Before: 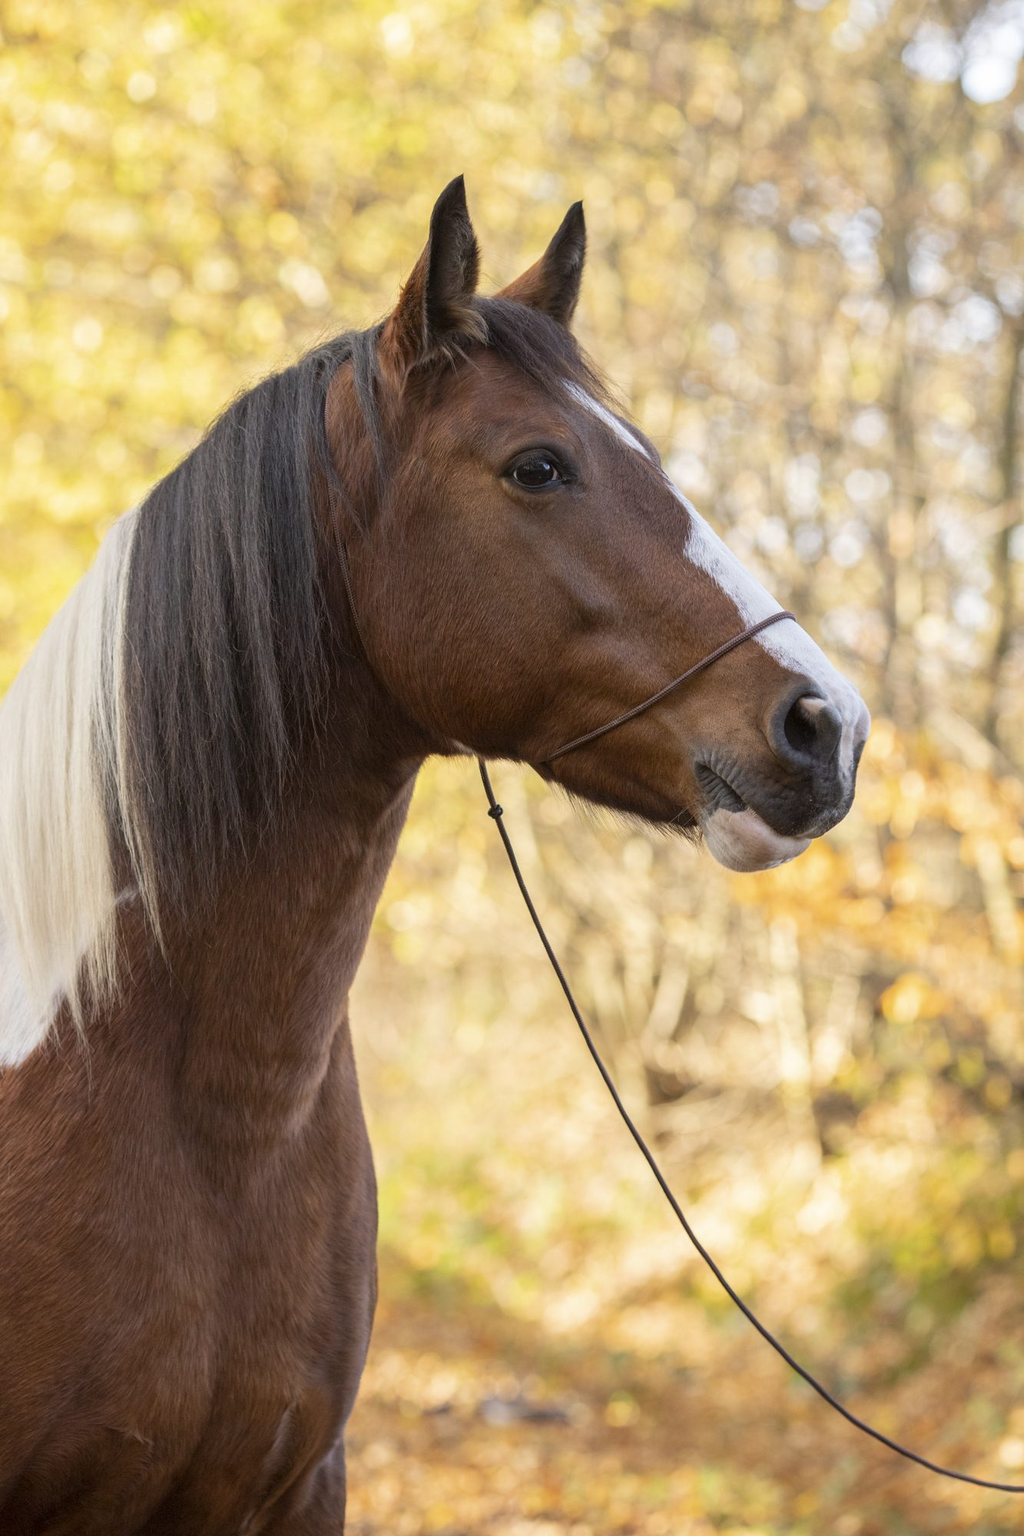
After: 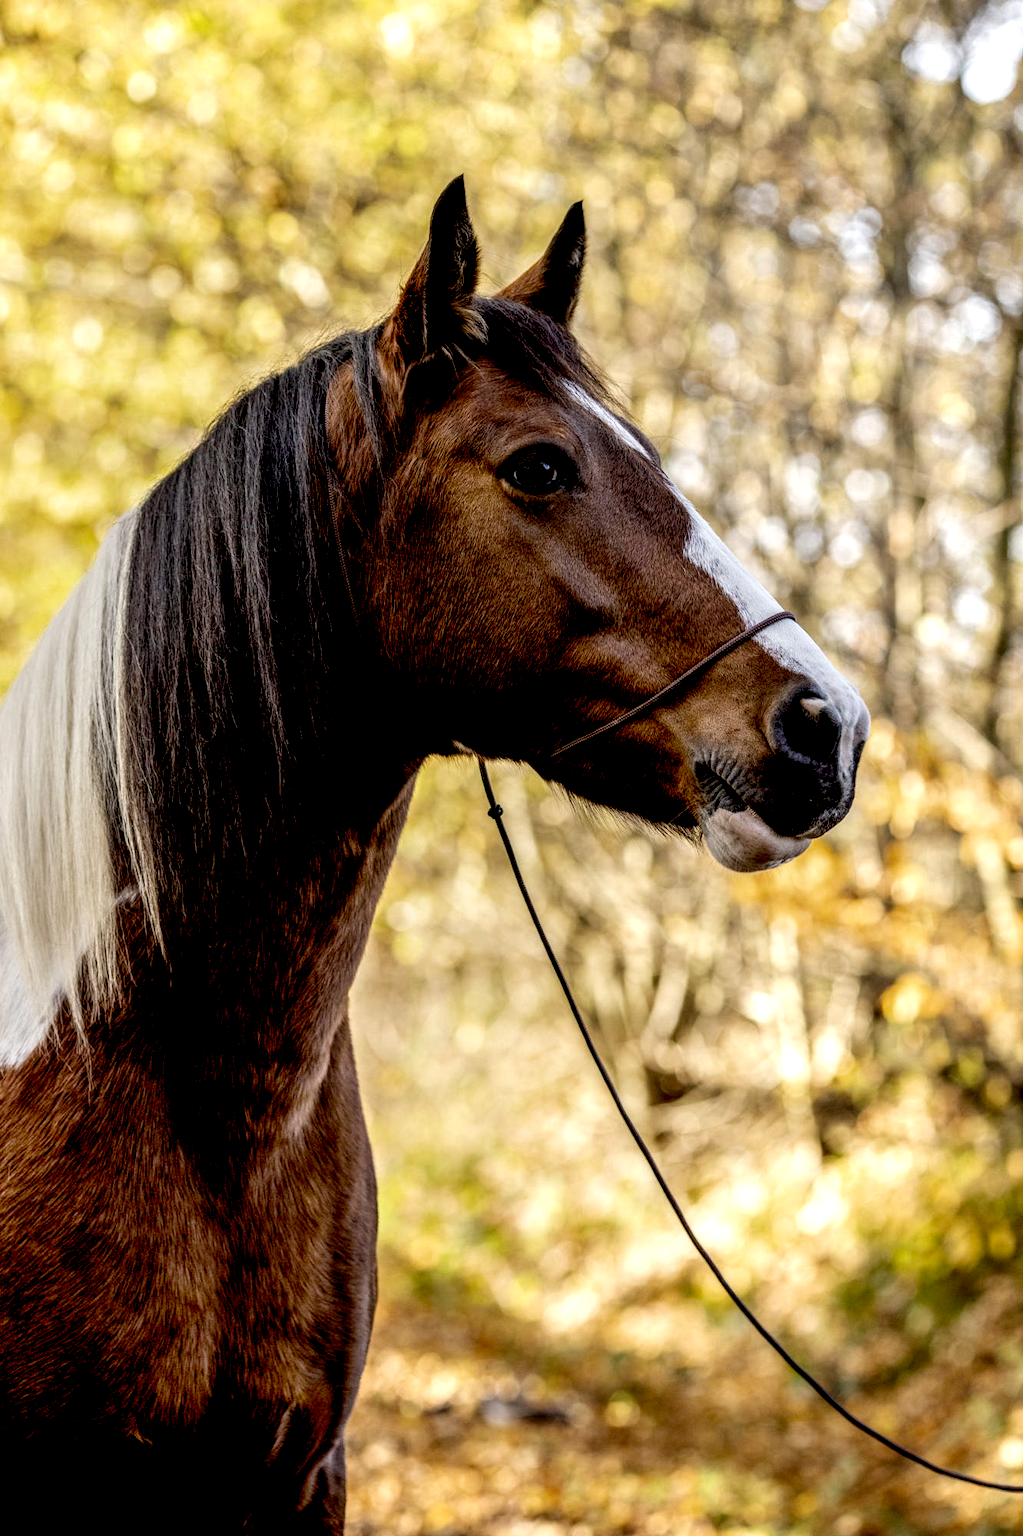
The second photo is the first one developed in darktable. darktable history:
exposure: black level correction 0.047, exposure 0.013 EV, compensate highlight preservation false
local contrast: highlights 19%, detail 186%
